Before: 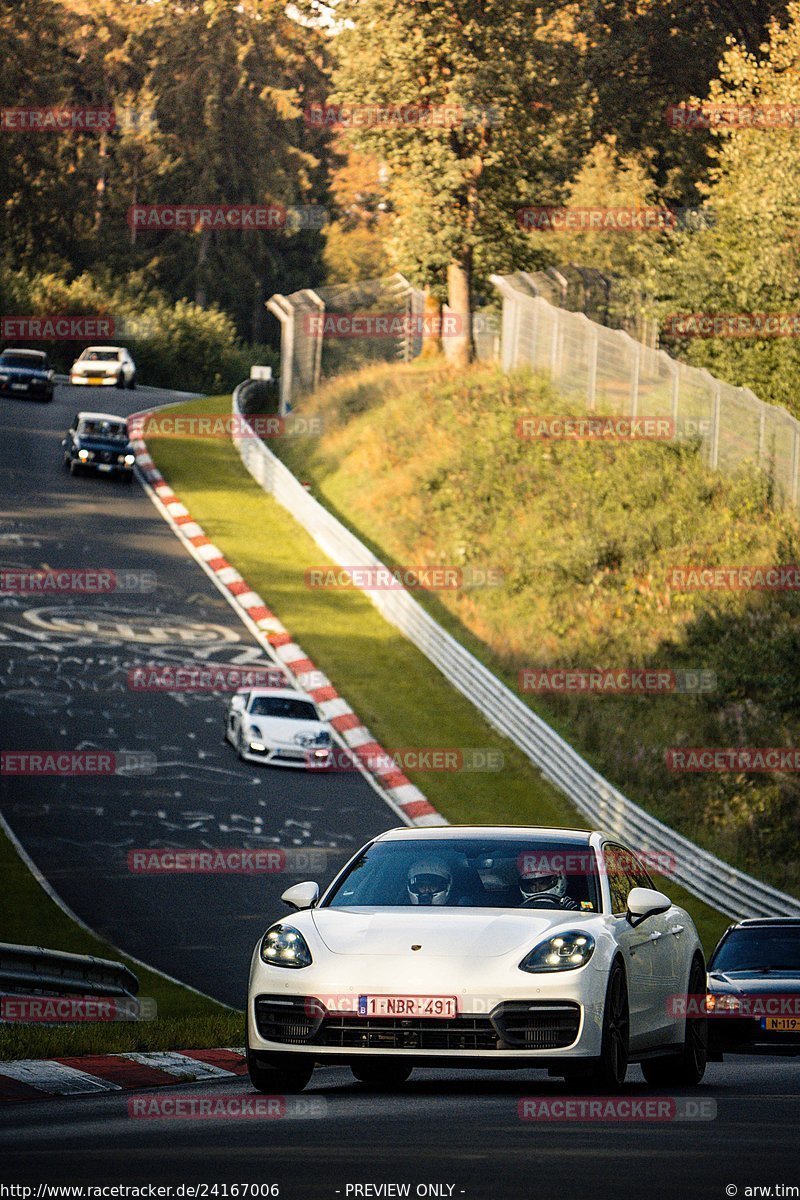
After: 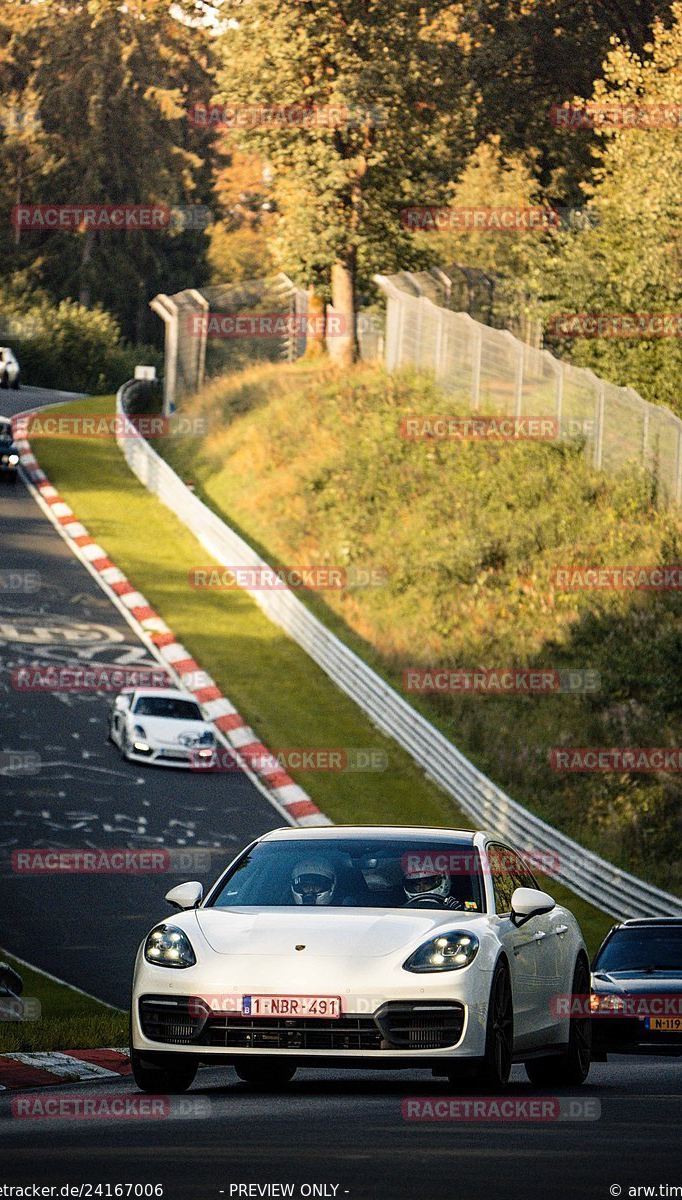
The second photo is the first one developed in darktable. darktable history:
crop and rotate: left 14.662%
